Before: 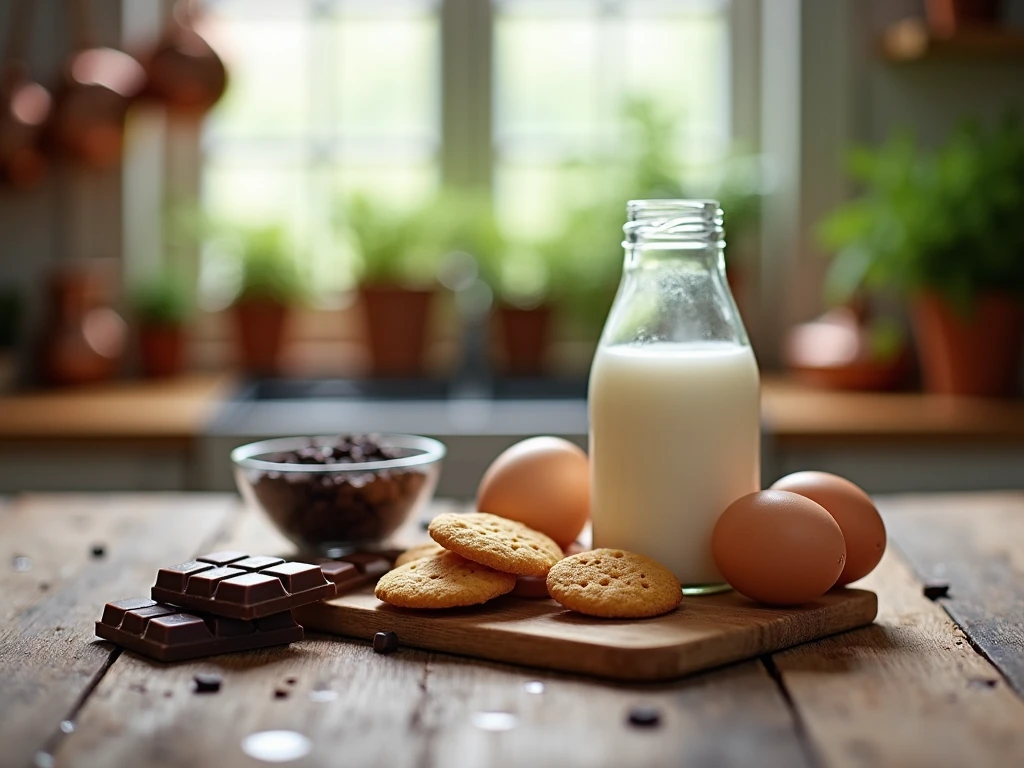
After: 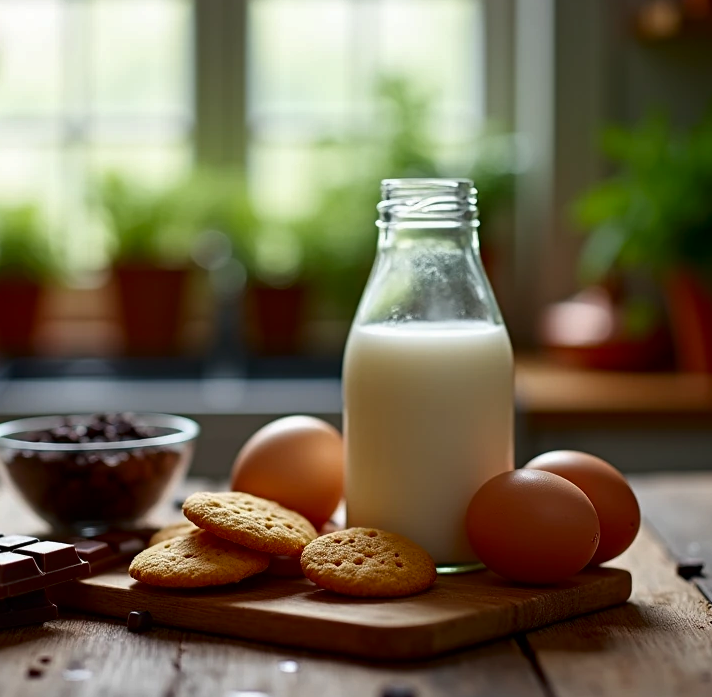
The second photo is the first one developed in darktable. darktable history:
crop and rotate: left 24.034%, top 2.838%, right 6.406%, bottom 6.299%
contrast brightness saturation: brightness -0.2, saturation 0.08
